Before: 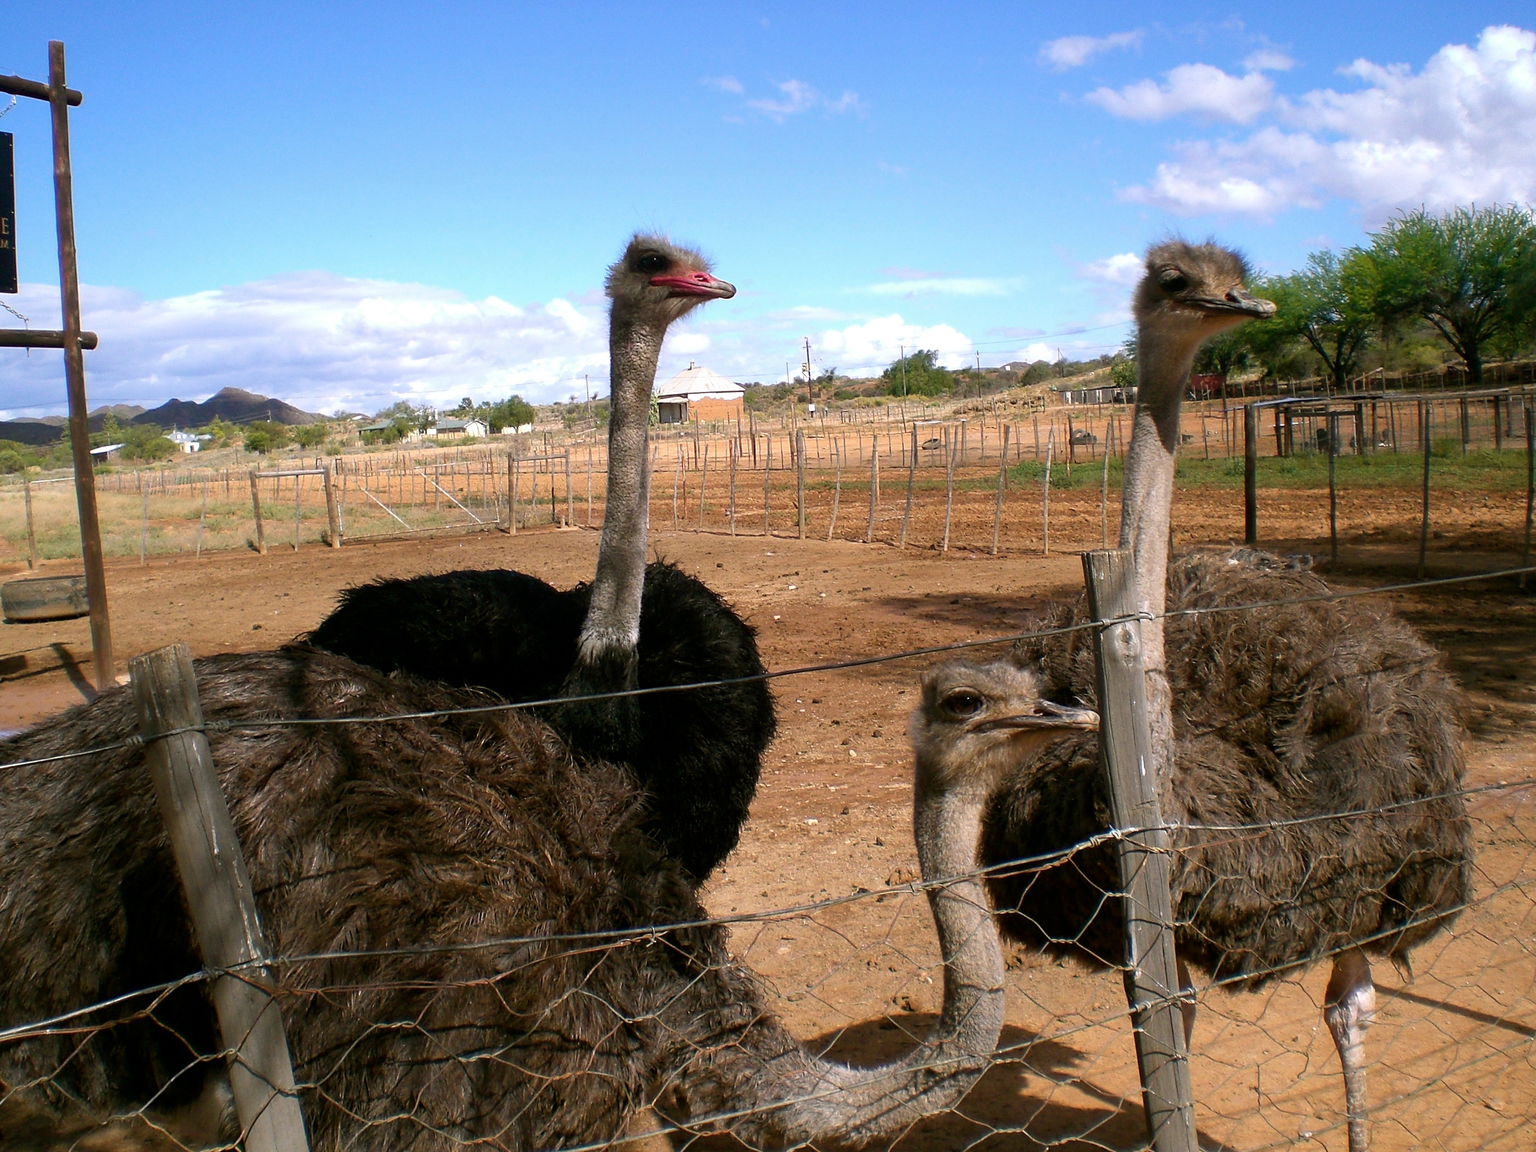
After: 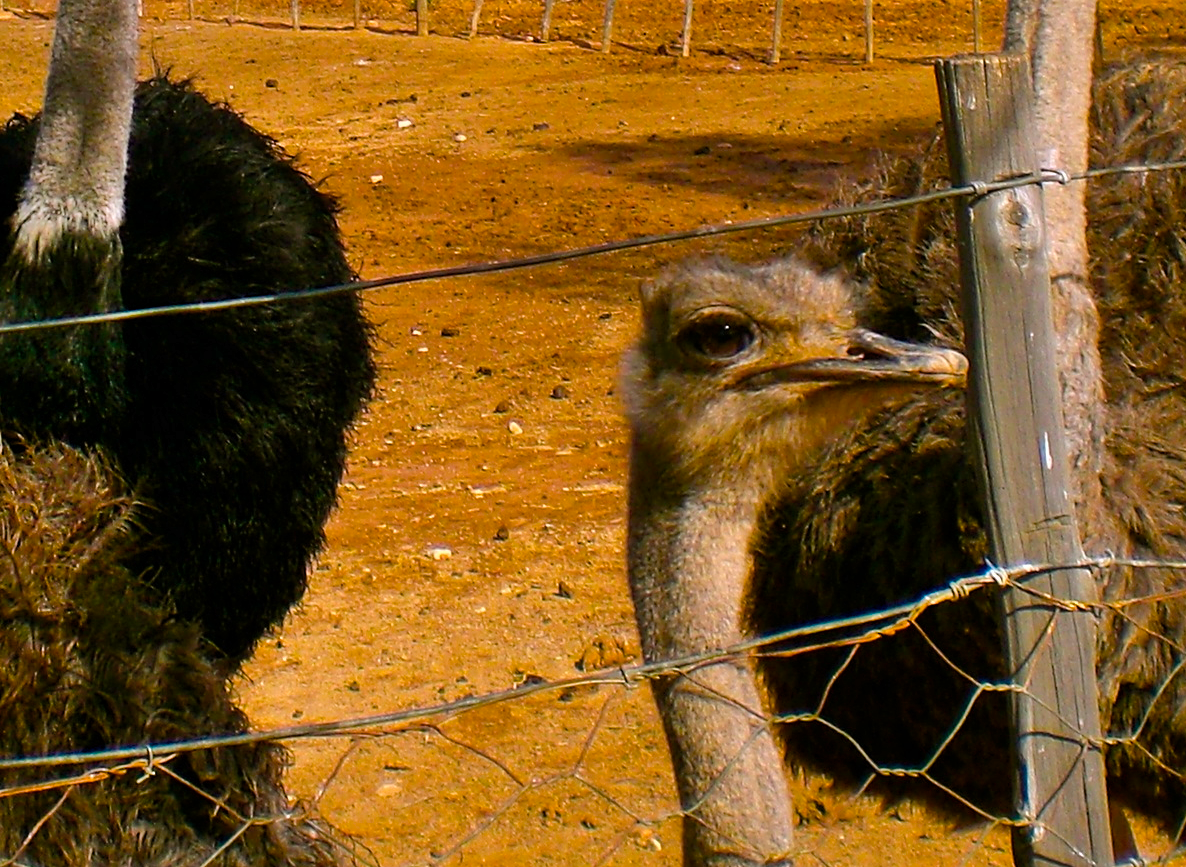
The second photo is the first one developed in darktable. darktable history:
crop: left 37.221%, top 45.169%, right 20.63%, bottom 13.777%
shadows and highlights: soften with gaussian
color balance rgb: linear chroma grading › global chroma 25%, perceptual saturation grading › global saturation 50%
